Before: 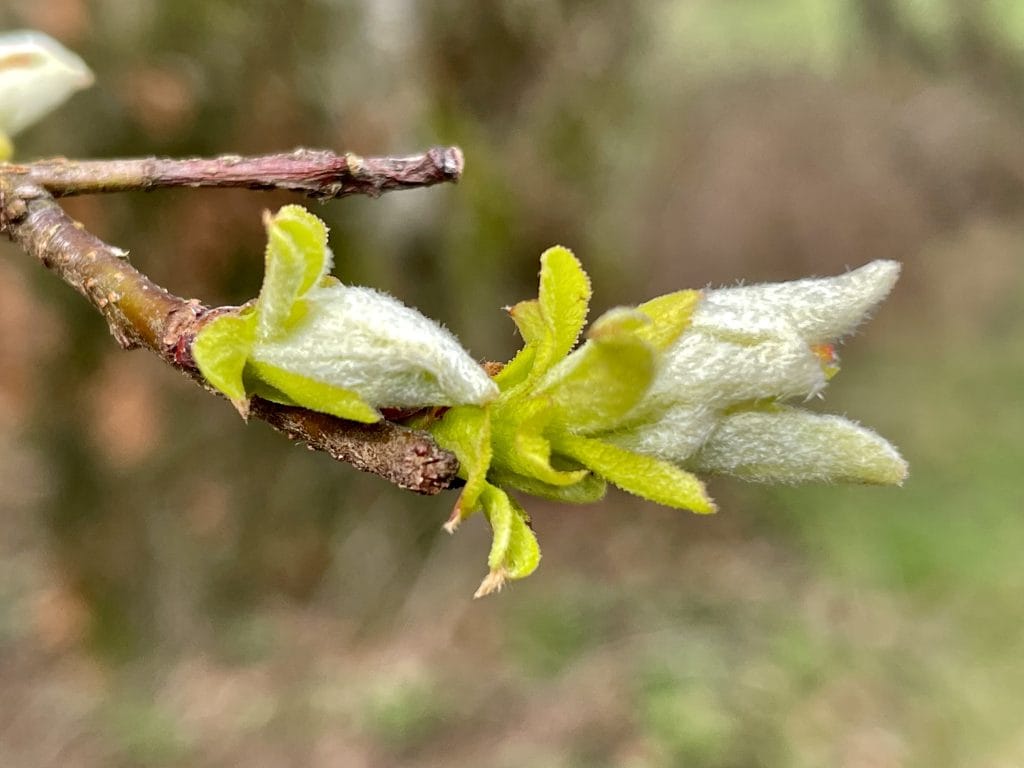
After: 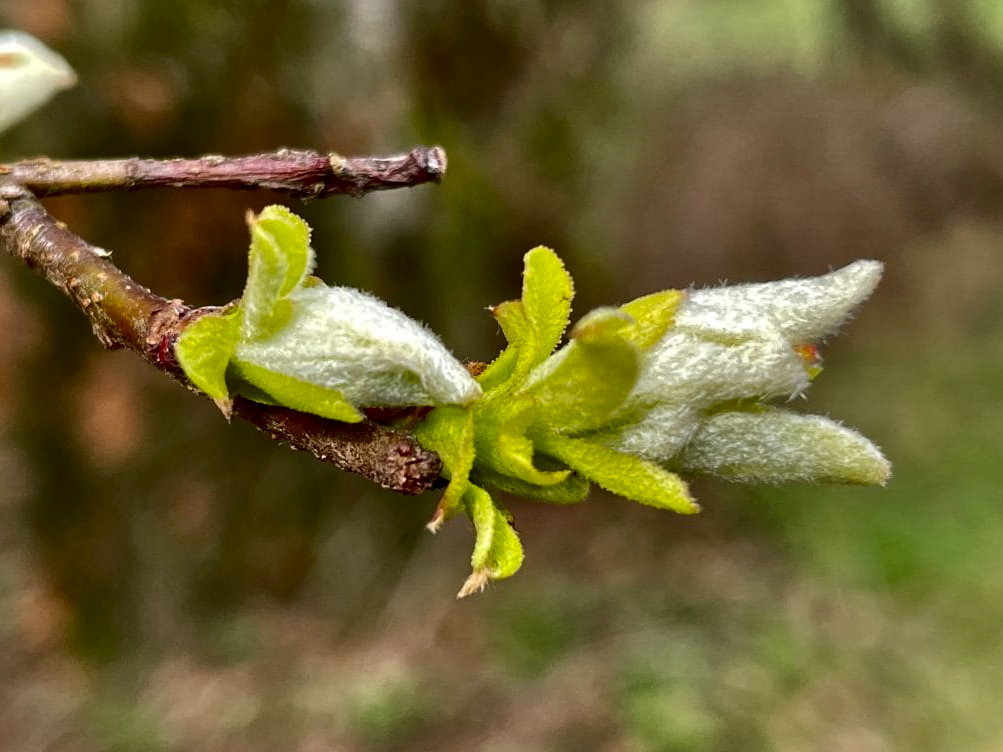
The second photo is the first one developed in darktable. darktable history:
contrast brightness saturation: contrast 0.1, brightness -0.26, saturation 0.14
crop: left 1.743%, right 0.268%, bottom 2.011%
base curve: curves: ch0 [(0, 0) (0.297, 0.298) (1, 1)], preserve colors none
